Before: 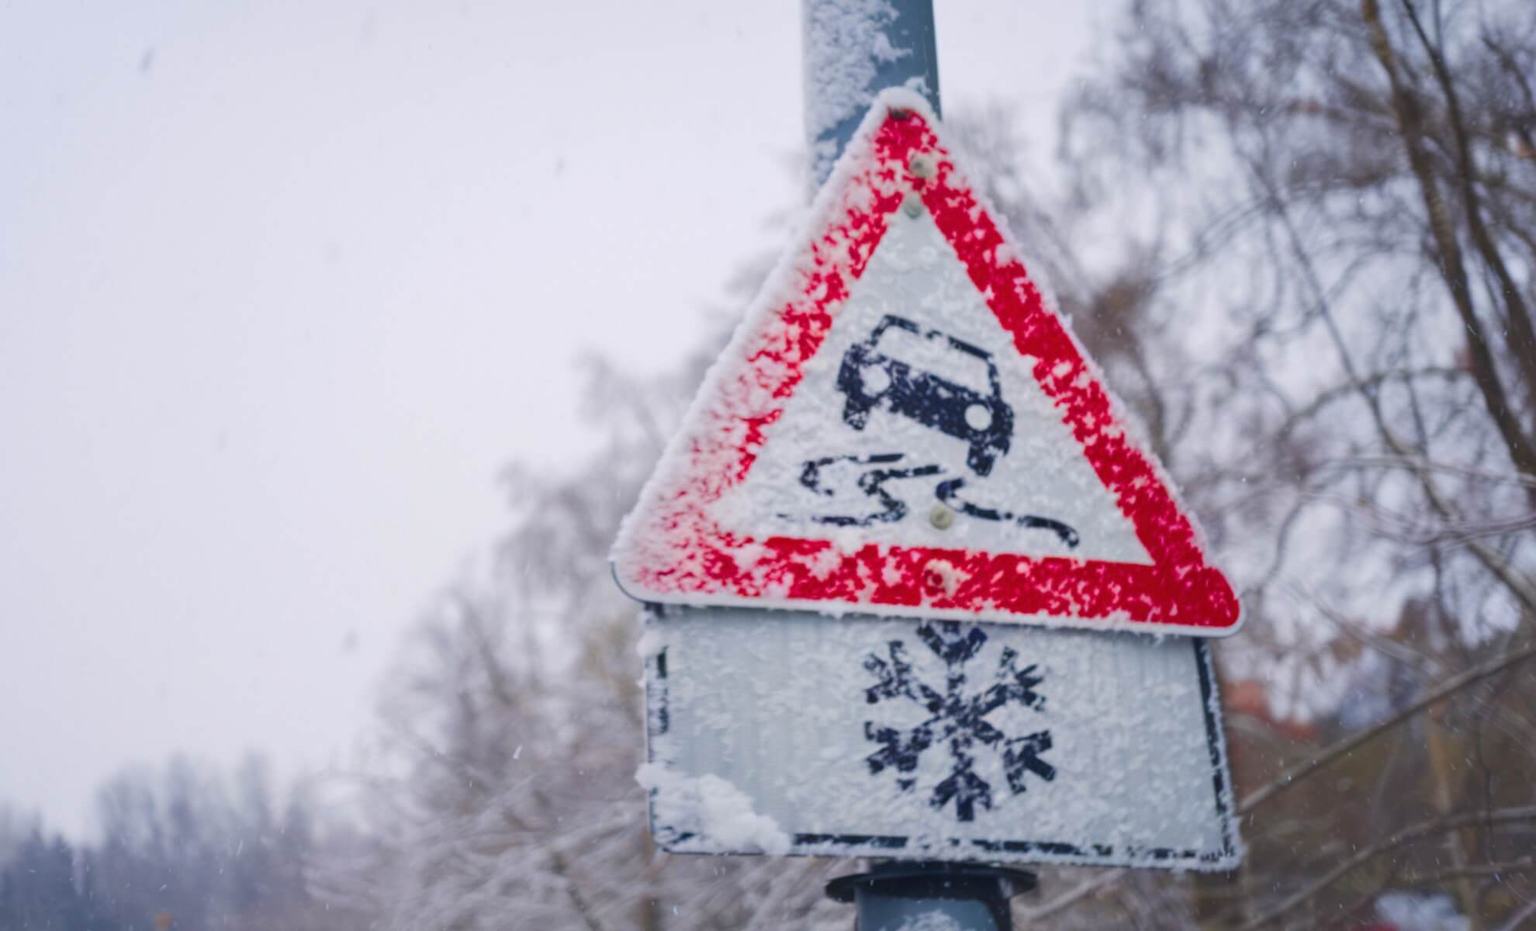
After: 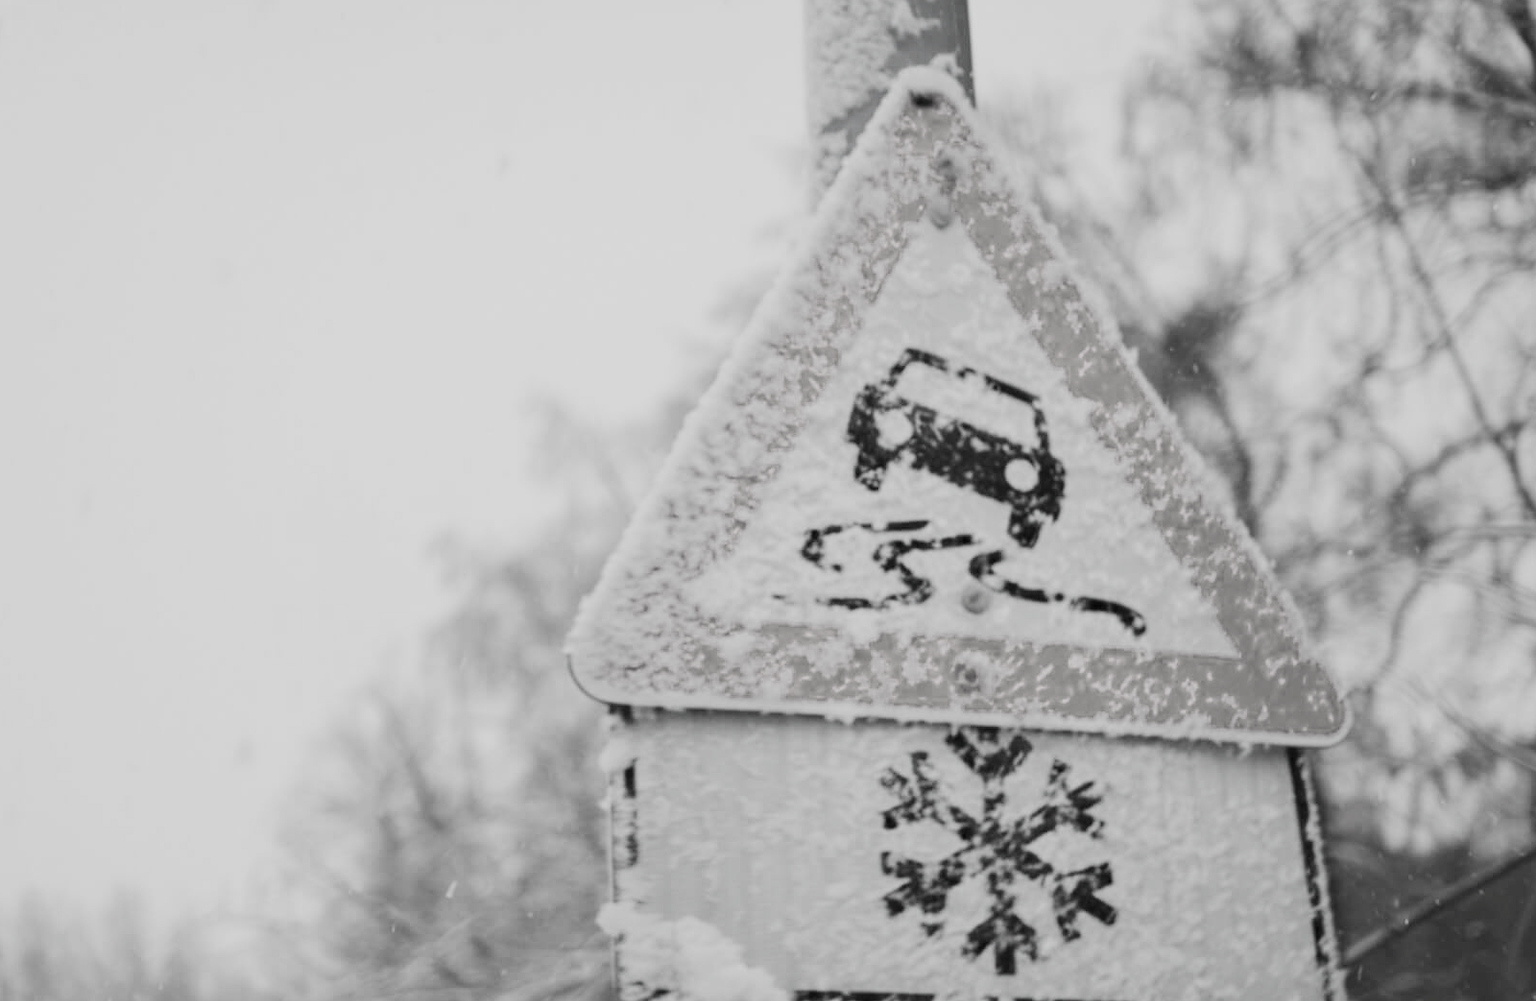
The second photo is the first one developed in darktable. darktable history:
filmic rgb: black relative exposure -5.1 EV, white relative exposure 3.52 EV, threshold 3.03 EV, hardness 3.18, contrast 1.3, highlights saturation mix -48.59%, color science v5 (2021), contrast in shadows safe, contrast in highlights safe, enable highlight reconstruction true
crop: left 9.986%, top 3.617%, right 9.195%, bottom 9.458%
